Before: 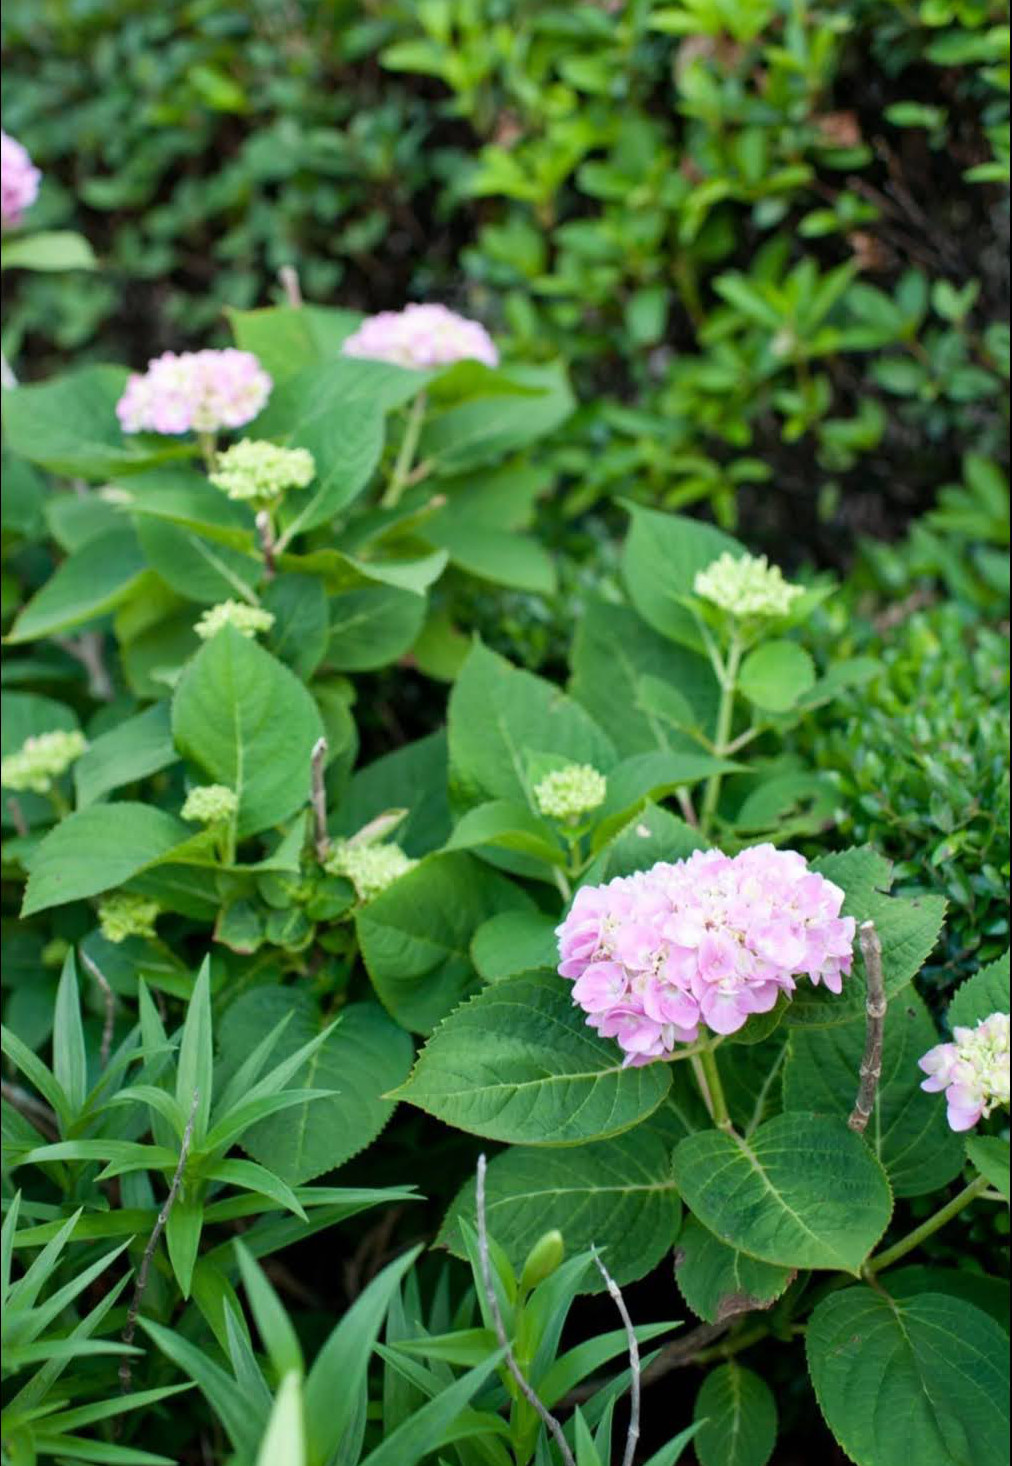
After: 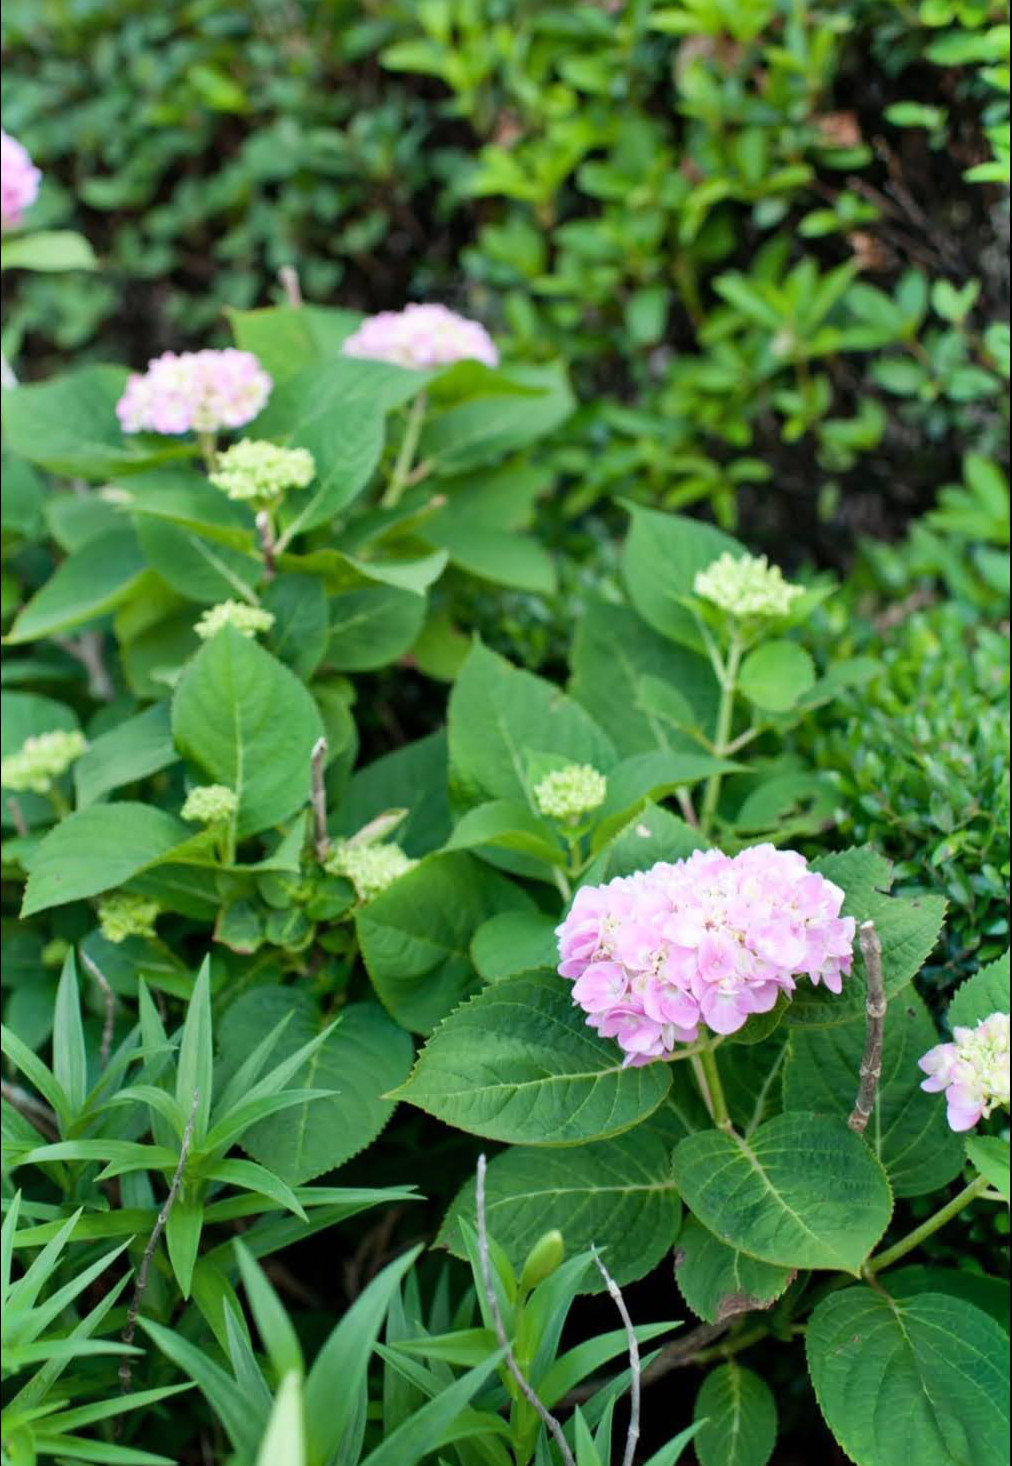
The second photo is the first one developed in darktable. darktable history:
shadows and highlights: highlights 70.35, soften with gaussian
